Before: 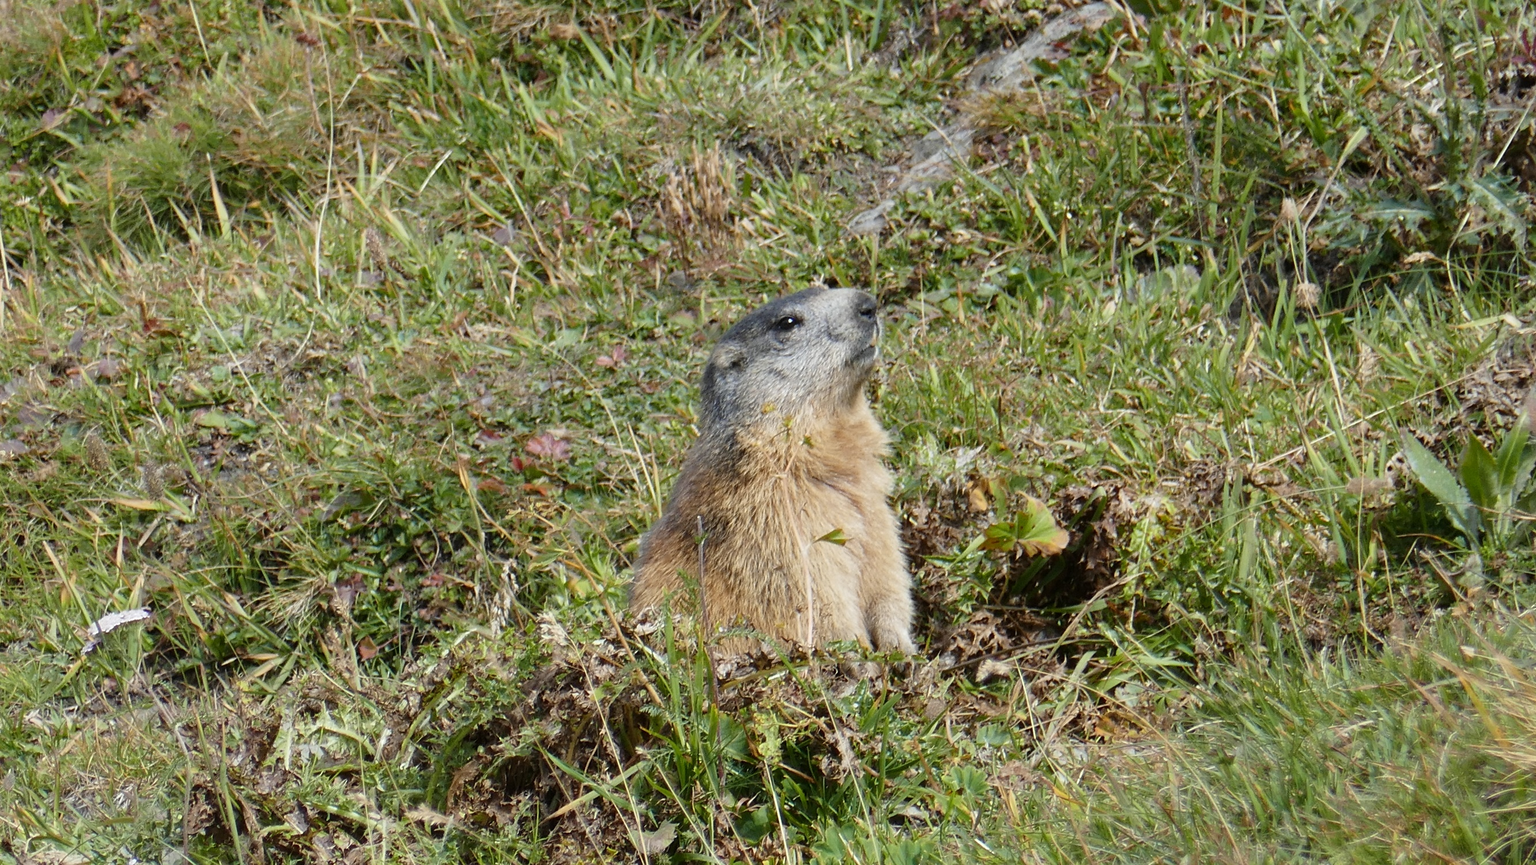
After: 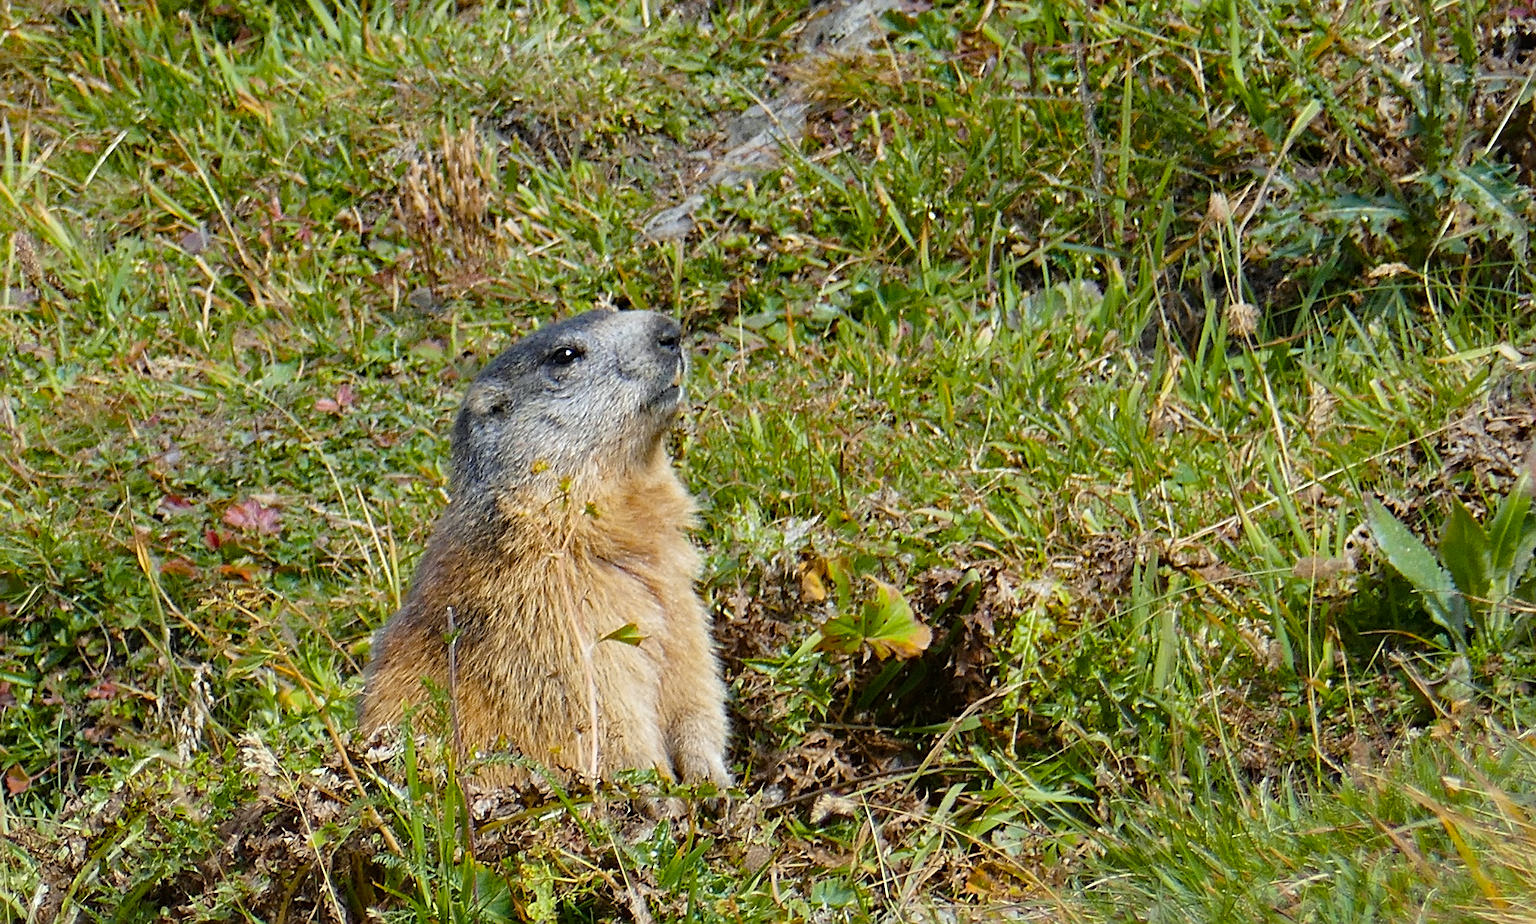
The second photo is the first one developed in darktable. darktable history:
sharpen: on, module defaults
haze removal: compatibility mode true, adaptive false
color balance rgb: perceptual saturation grading › global saturation 30%, global vibrance 10%
crop: left 23.095%, top 5.827%, bottom 11.854%
